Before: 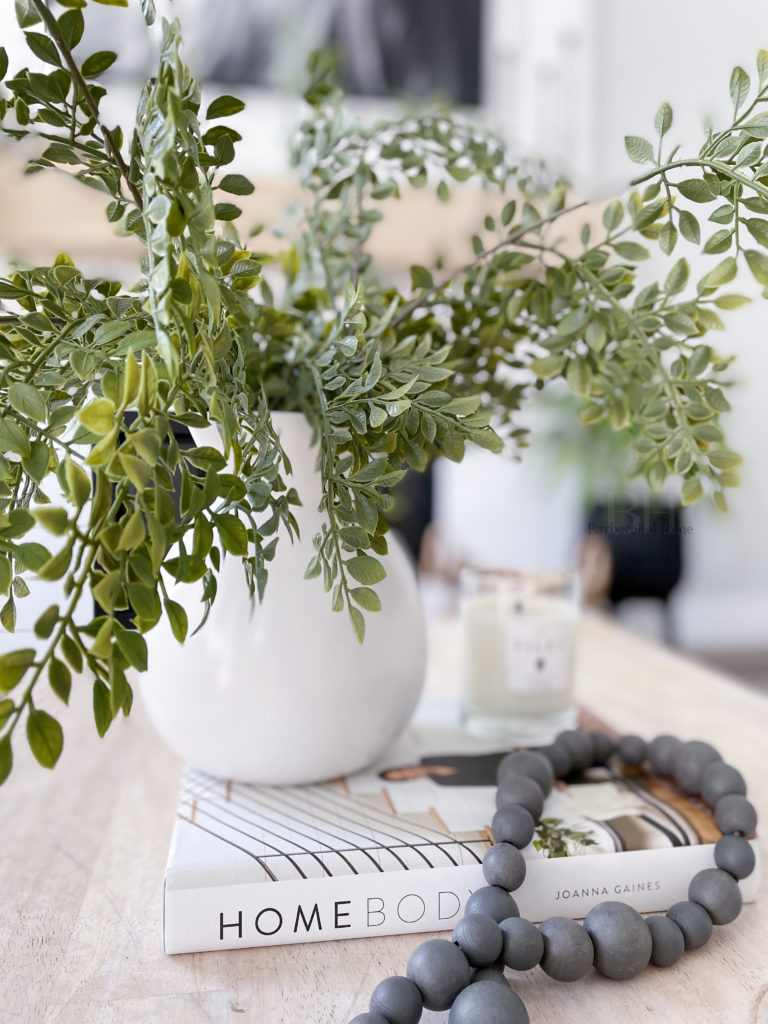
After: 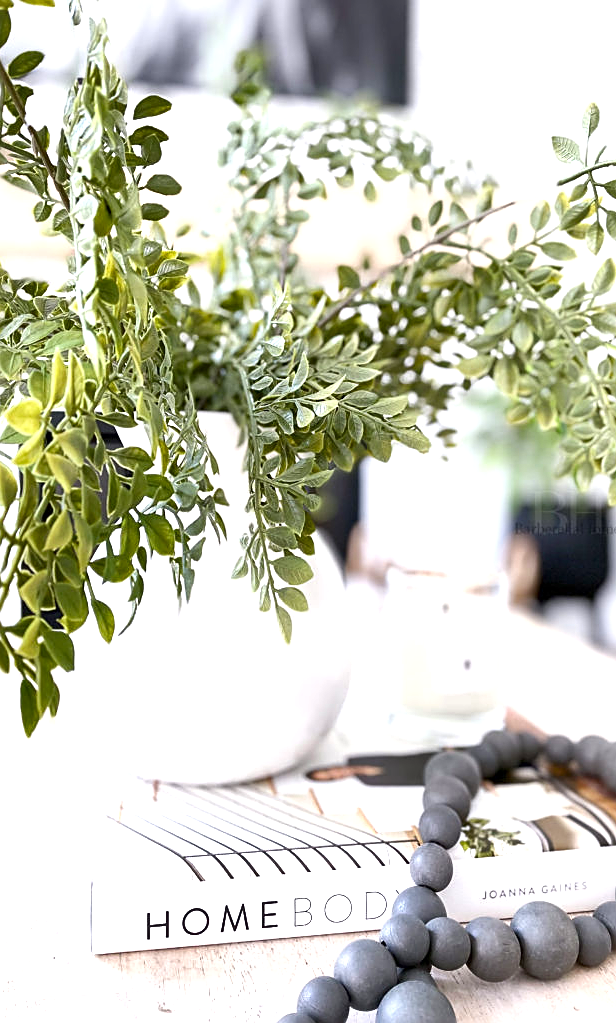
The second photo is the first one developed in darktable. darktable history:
shadows and highlights: shadows 37.25, highlights -27.2, soften with gaussian
exposure: black level correction 0, exposure 0.947 EV, compensate highlight preservation false
contrast brightness saturation: contrast 0.102, brightness 0.014, saturation 0.017
sharpen: on, module defaults
local contrast: mode bilateral grid, contrast 19, coarseness 50, detail 132%, midtone range 0.2
crop and rotate: left 9.546%, right 10.135%
